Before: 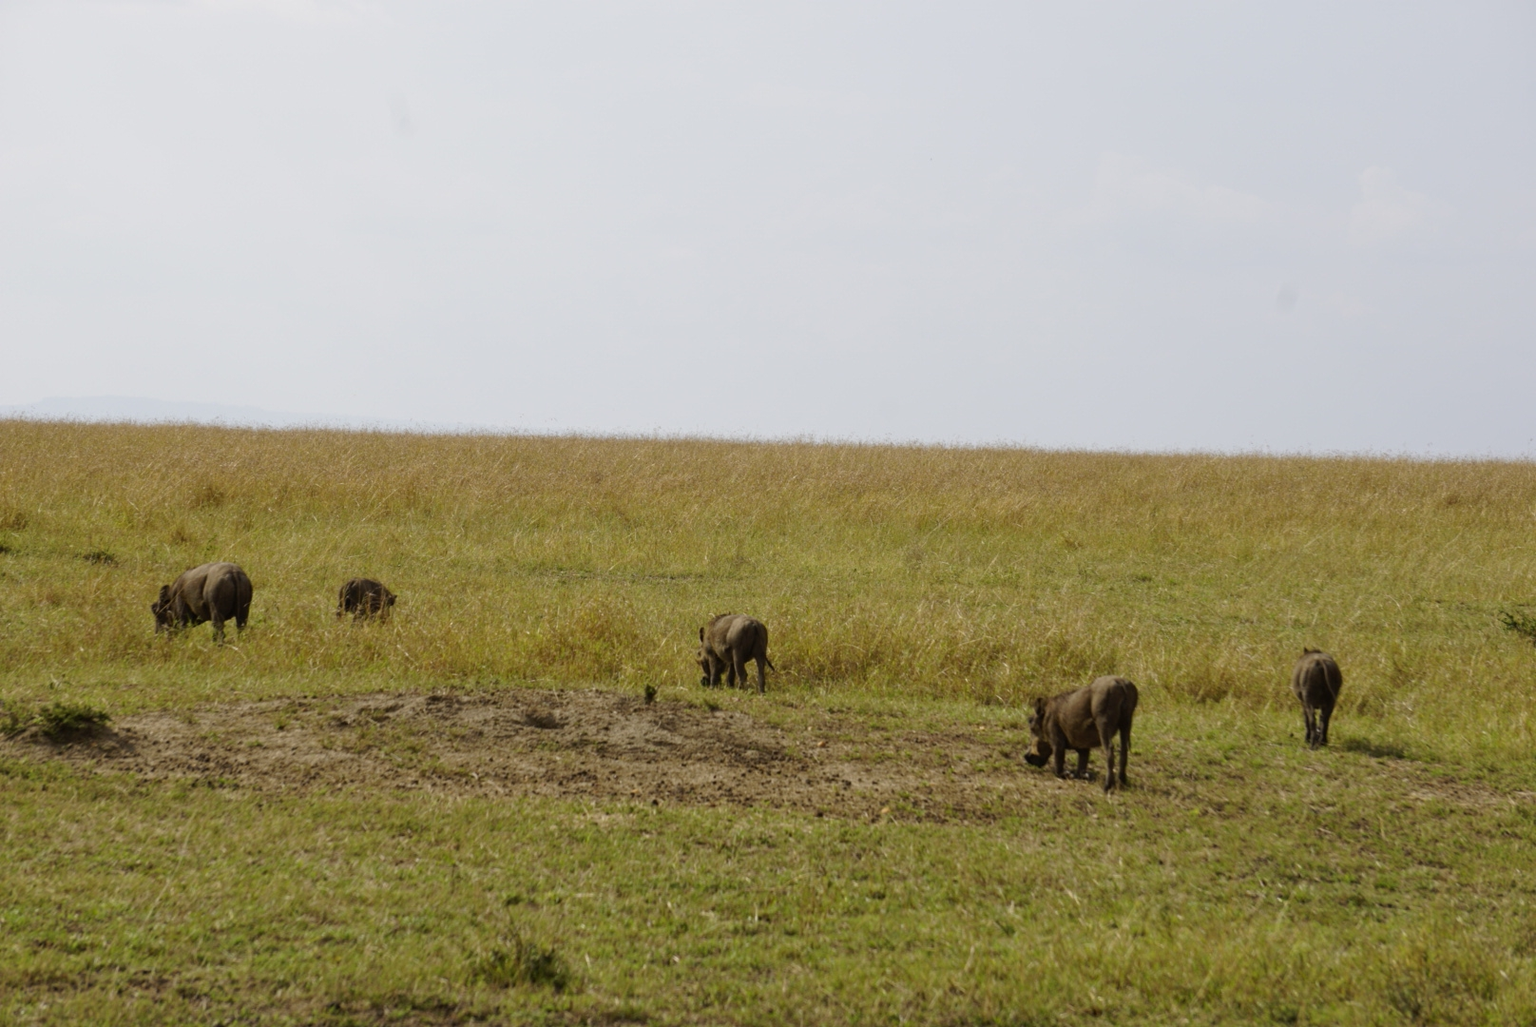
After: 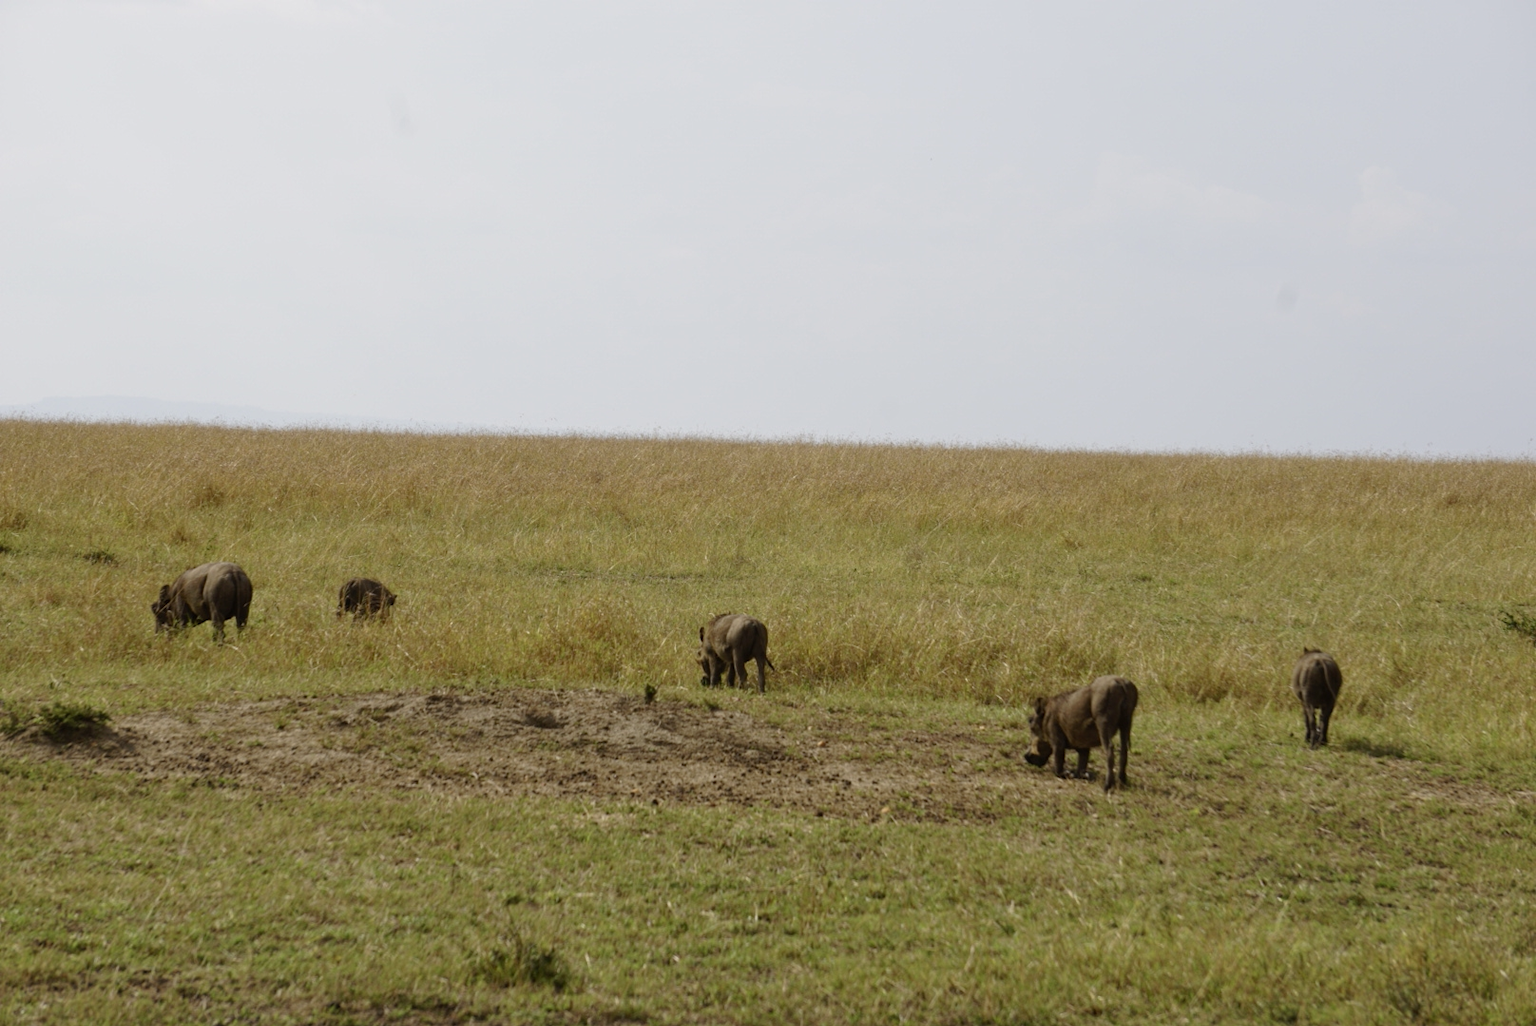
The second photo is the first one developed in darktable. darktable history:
color balance rgb: linear chroma grading › shadows -1.785%, linear chroma grading › highlights -14.557%, linear chroma grading › global chroma -9.626%, linear chroma grading › mid-tones -9.965%, perceptual saturation grading › global saturation 14.715%
